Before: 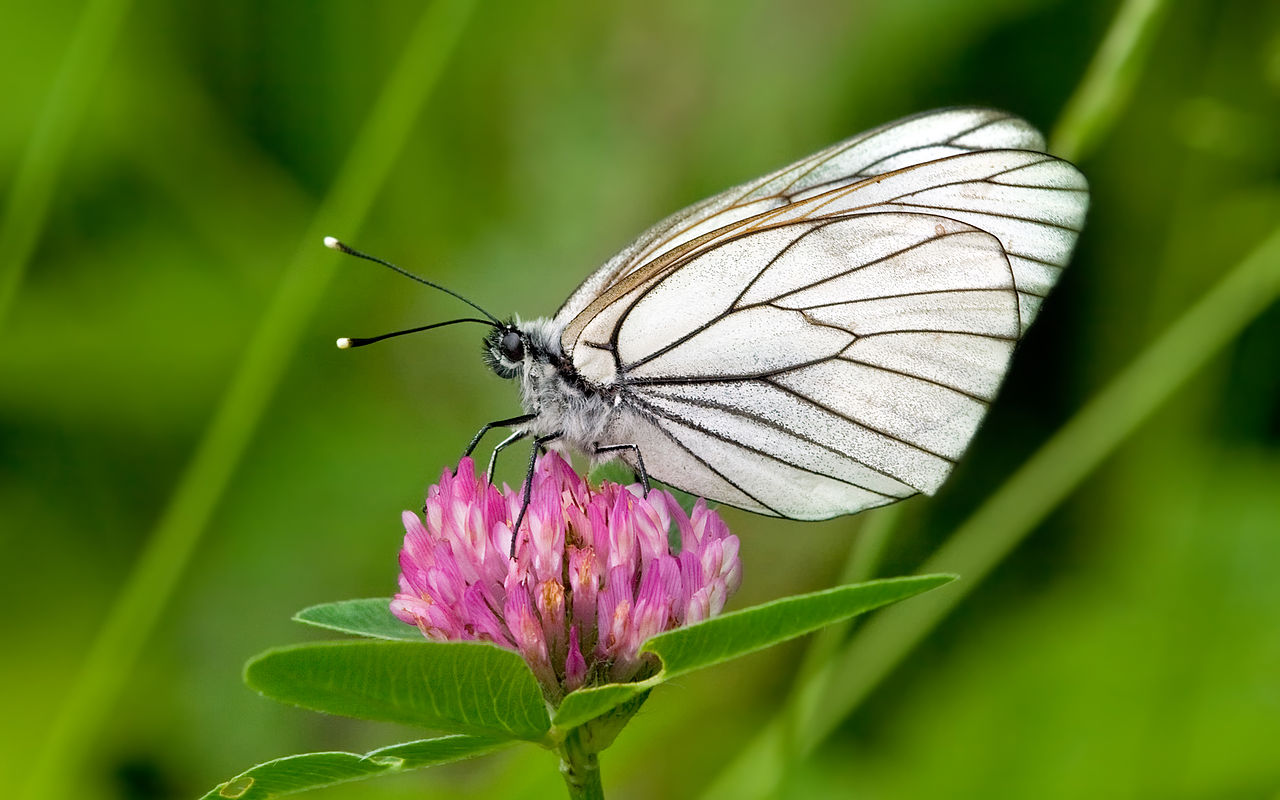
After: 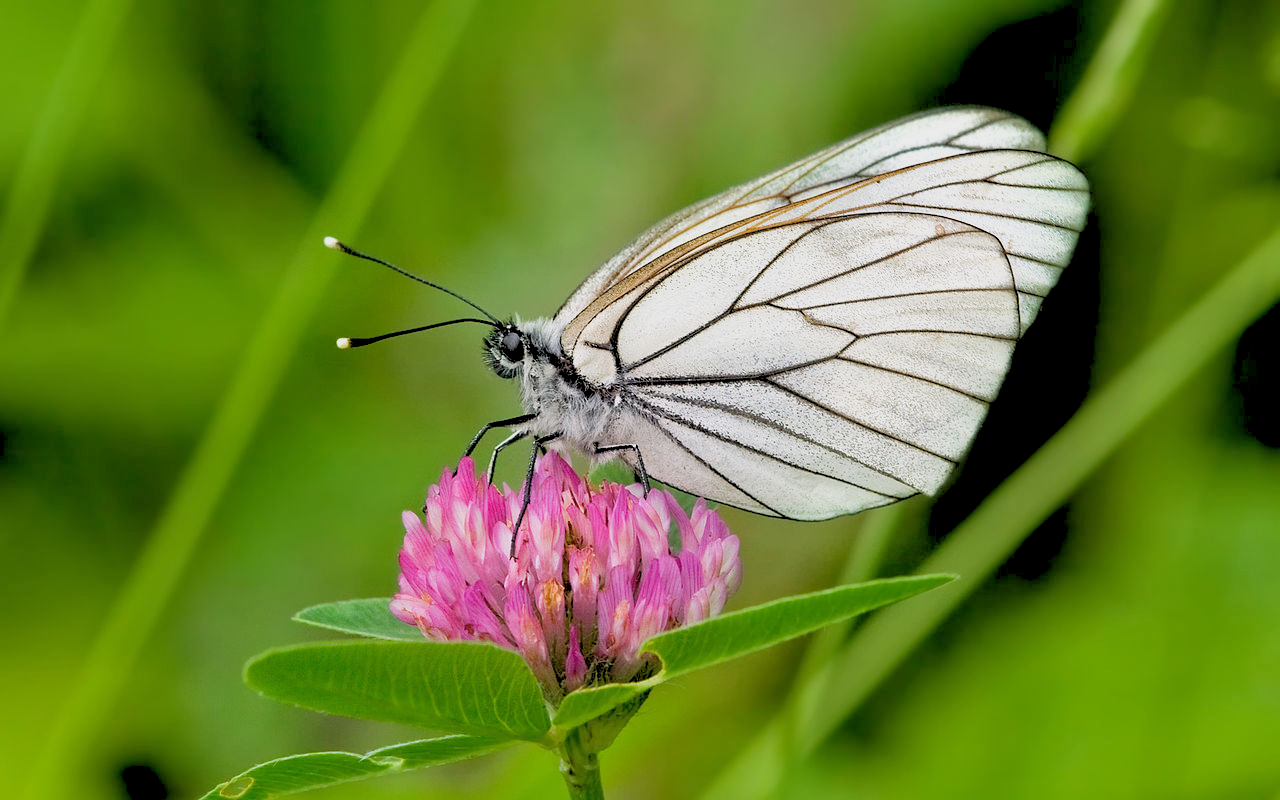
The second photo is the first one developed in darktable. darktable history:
rgb levels: preserve colors sum RGB, levels [[0.038, 0.433, 0.934], [0, 0.5, 1], [0, 0.5, 1]]
tone equalizer: on, module defaults
